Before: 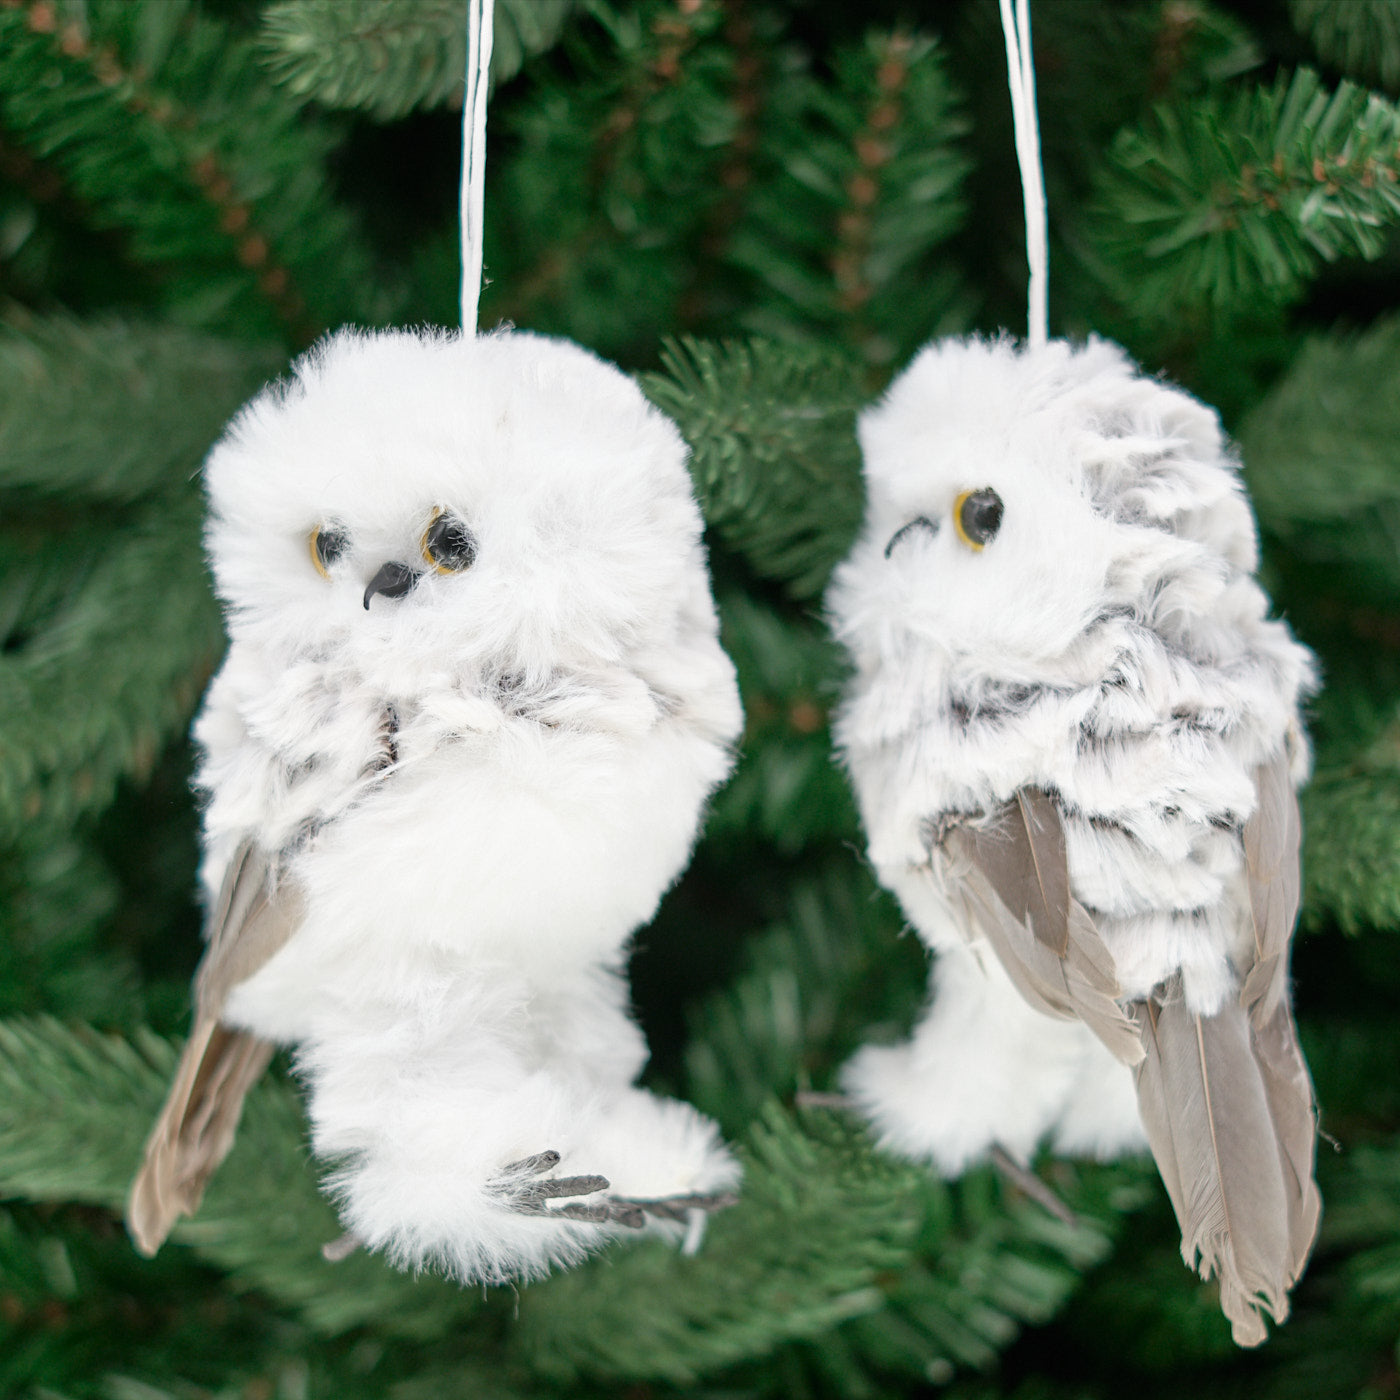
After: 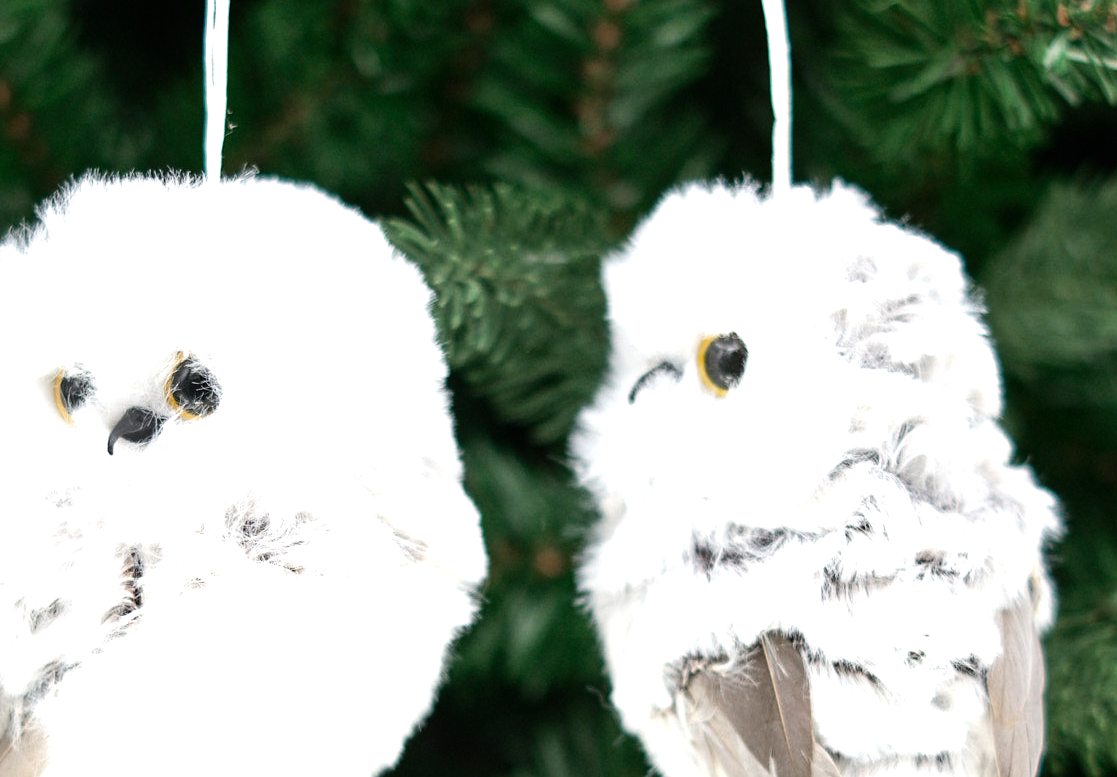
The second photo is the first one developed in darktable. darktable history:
tone equalizer: -8 EV -0.783 EV, -7 EV -0.712 EV, -6 EV -0.618 EV, -5 EV -0.379 EV, -3 EV 0.383 EV, -2 EV 0.6 EV, -1 EV 0.7 EV, +0 EV 0.775 EV, edges refinement/feathering 500, mask exposure compensation -1.57 EV, preserve details no
crop: left 18.289%, top 11.084%, right 1.906%, bottom 33.366%
